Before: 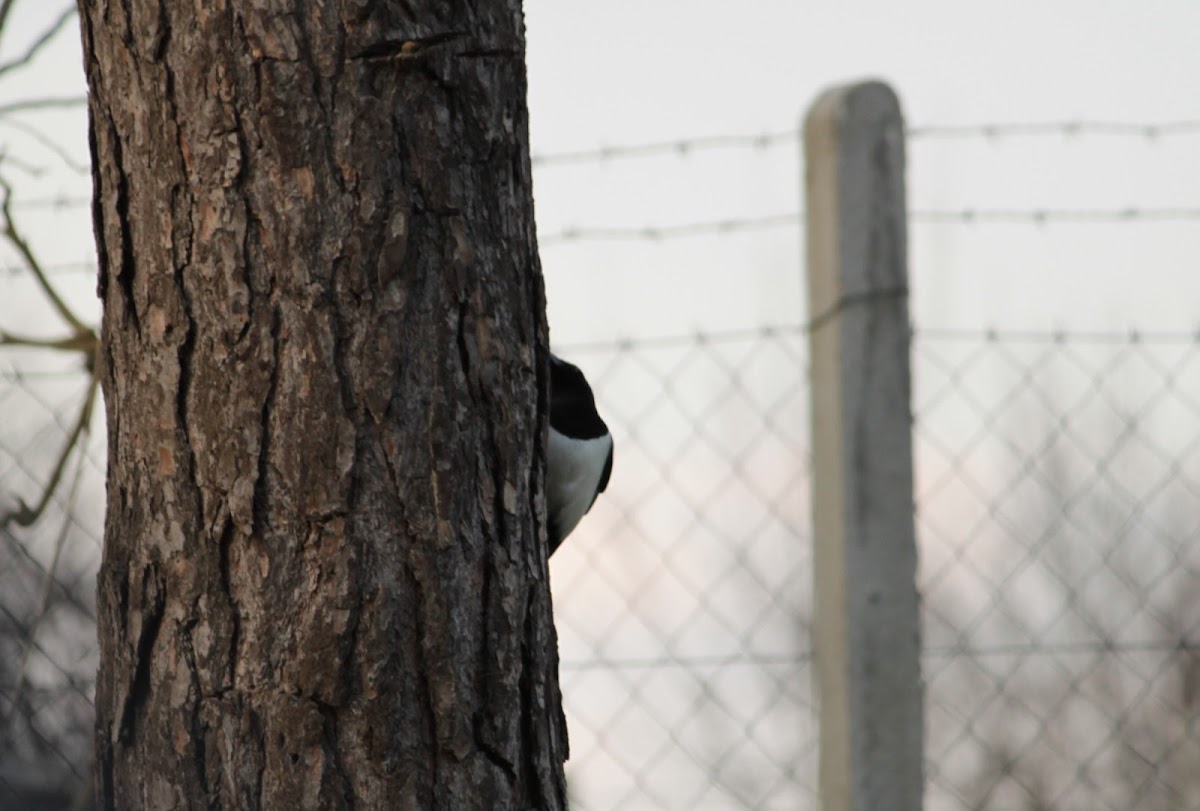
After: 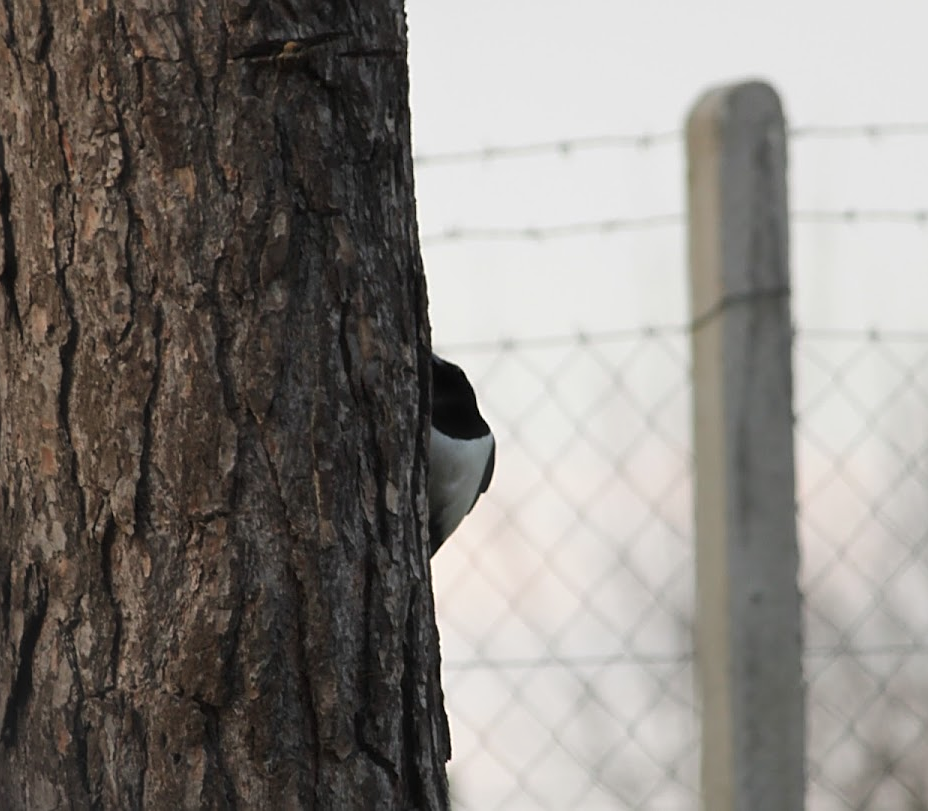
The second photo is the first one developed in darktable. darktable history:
crop: left 9.879%, right 12.745%
sharpen: on, module defaults
haze removal: strength -0.108, compatibility mode true, adaptive false
